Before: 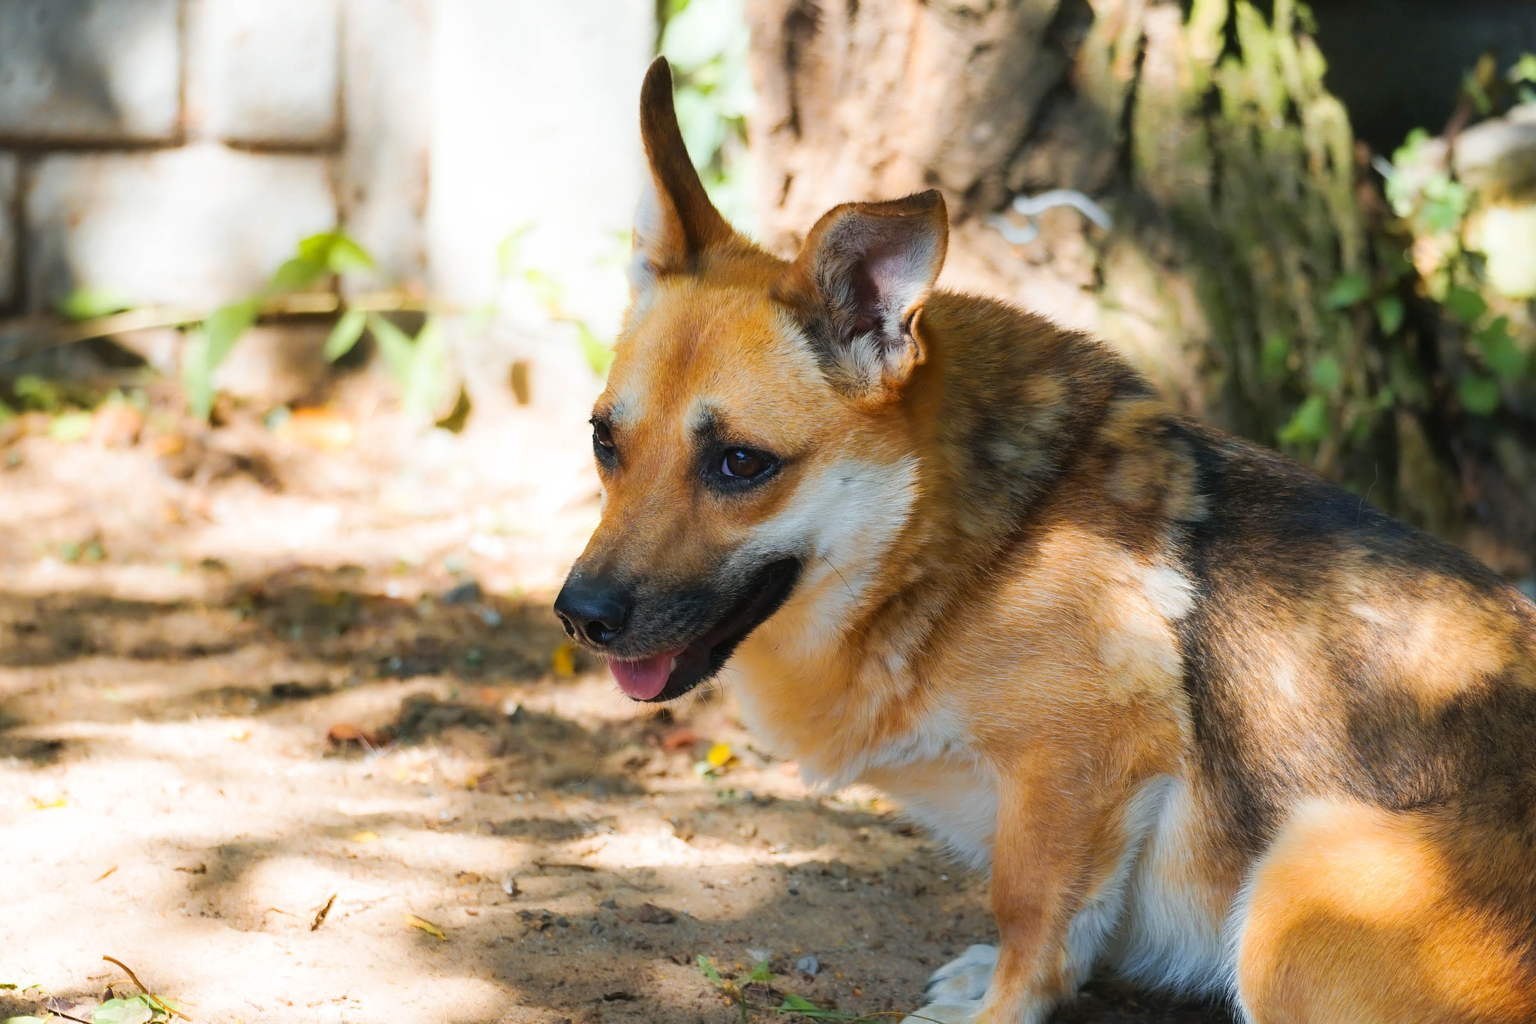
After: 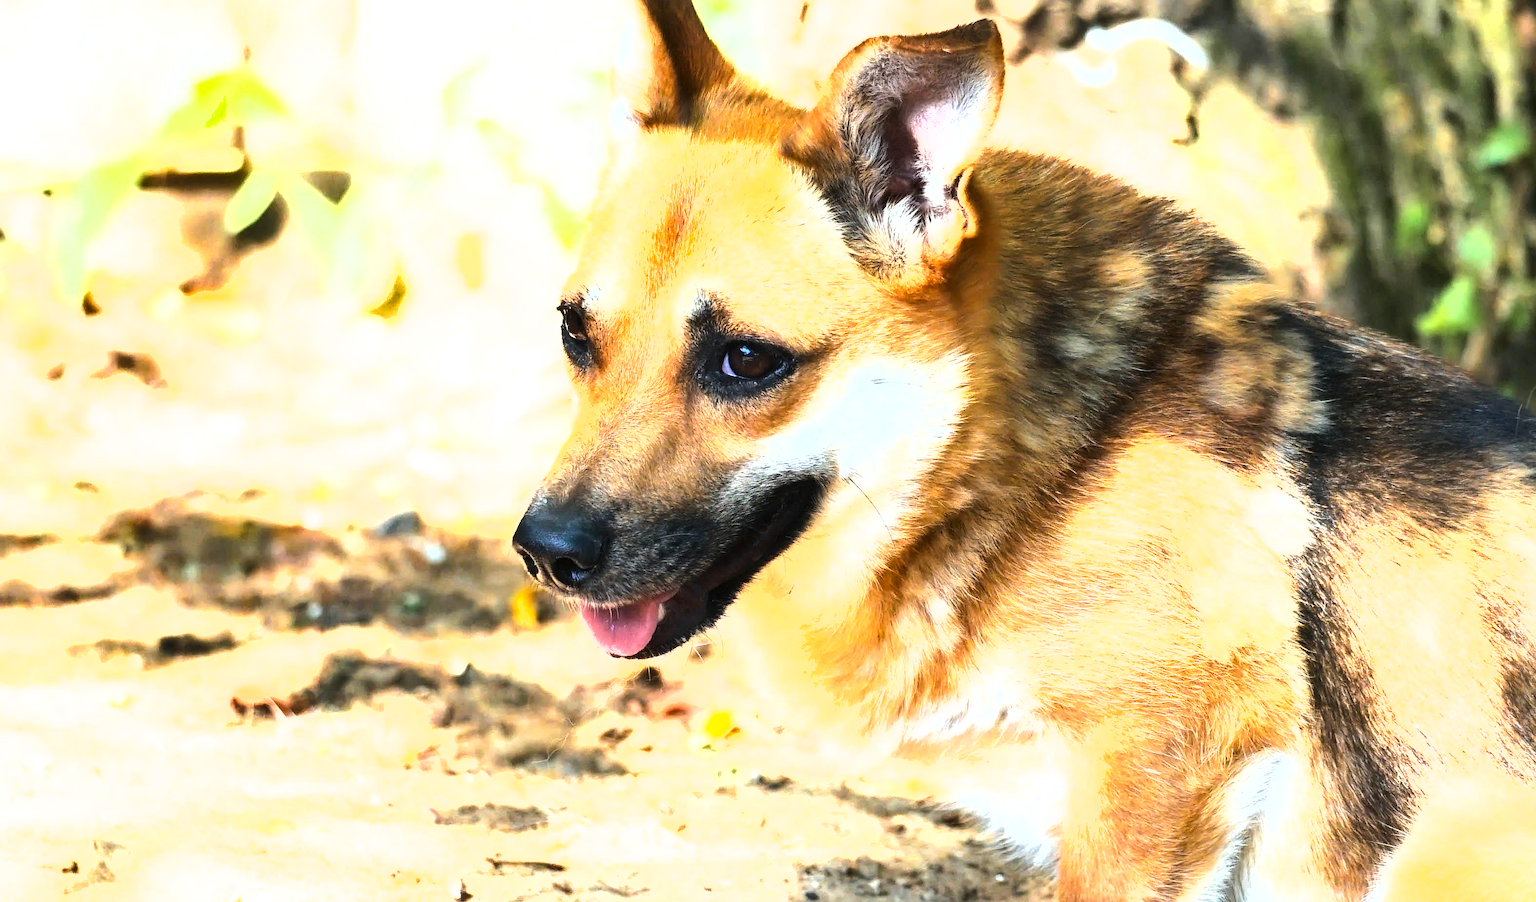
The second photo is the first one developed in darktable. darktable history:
exposure: black level correction 0.001, exposure 1.127 EV, compensate highlight preservation false
tone equalizer: -8 EV -1.05 EV, -7 EV -1.04 EV, -6 EV -0.841 EV, -5 EV -0.573 EV, -3 EV 0.596 EV, -2 EV 0.872 EV, -1 EV 0.993 EV, +0 EV 1.08 EV, edges refinement/feathering 500, mask exposure compensation -1.57 EV, preserve details no
shadows and highlights: shadows 20.91, highlights -35.57, soften with gaussian
crop: left 9.362%, top 17.057%, right 10.51%, bottom 12.303%
